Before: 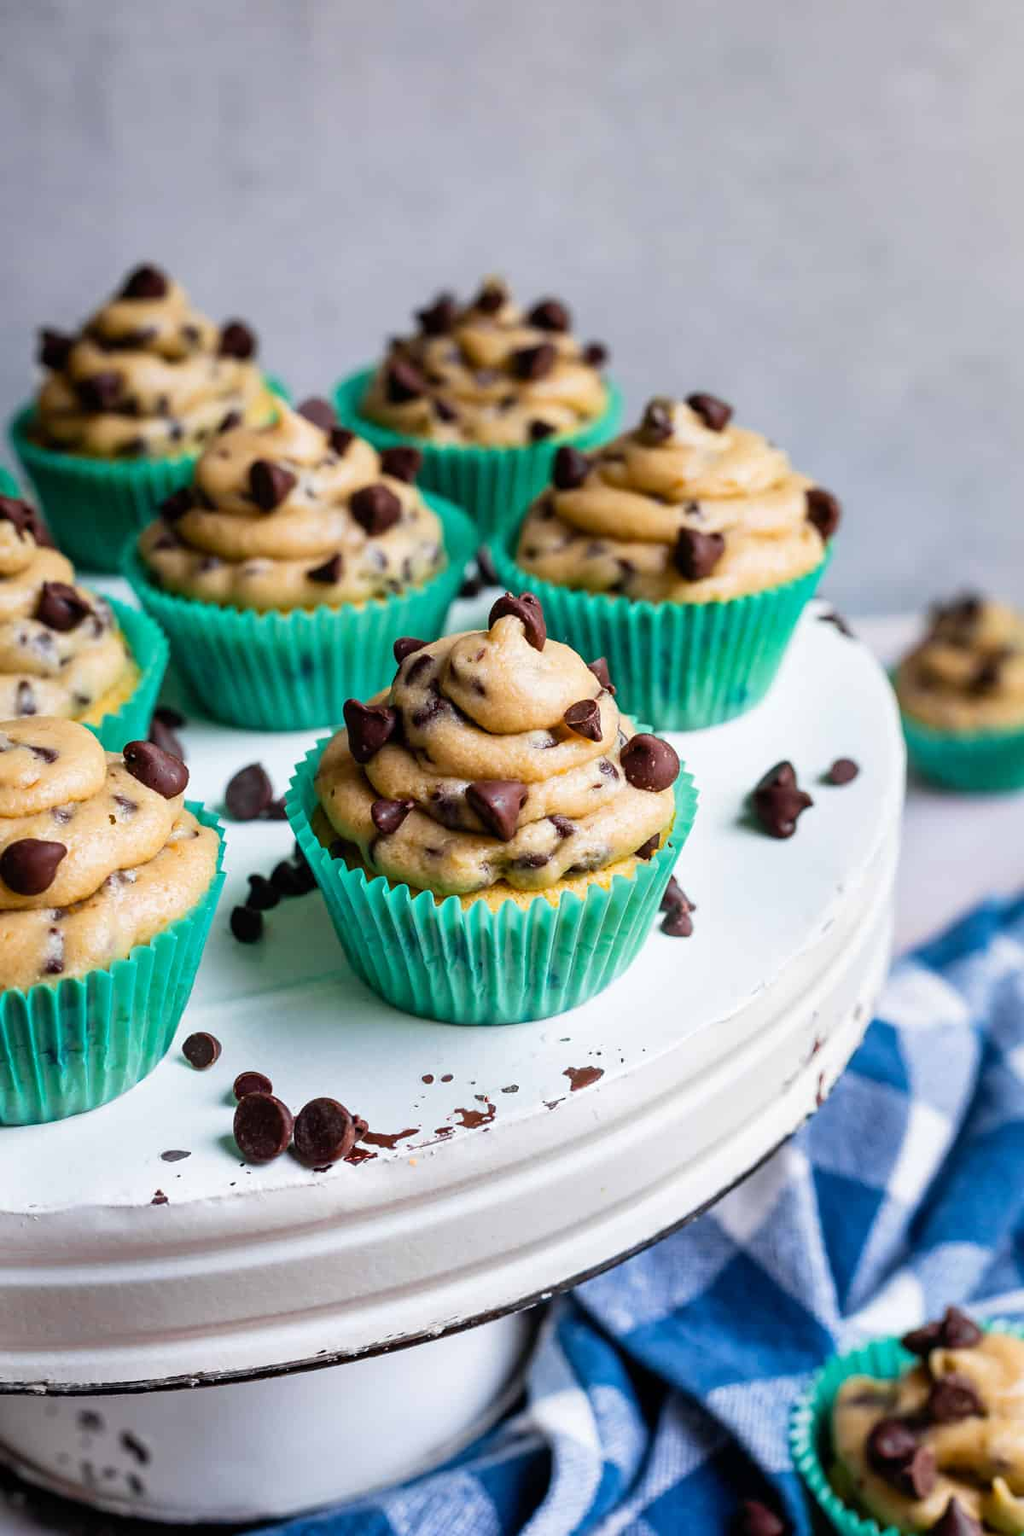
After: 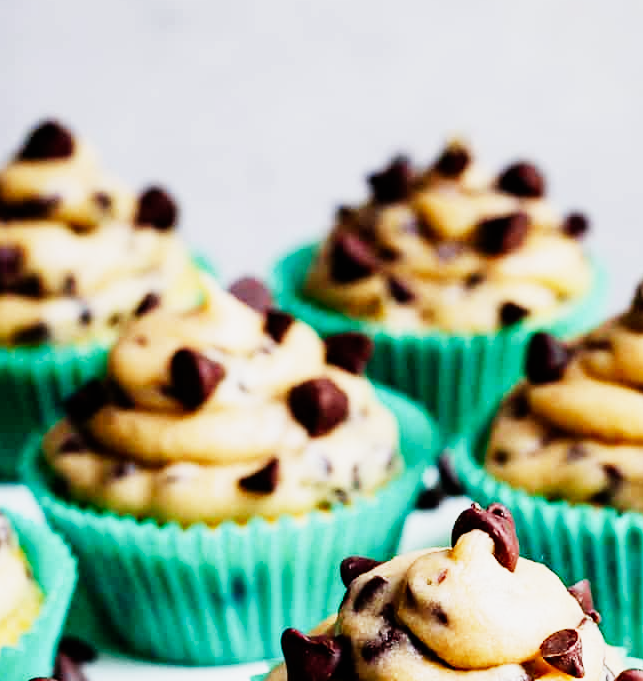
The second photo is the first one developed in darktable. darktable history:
crop: left 10.121%, top 10.631%, right 36.218%, bottom 51.526%
exposure: black level correction 0, exposure 0.9 EV, compensate highlight preservation false
sigmoid: contrast 2, skew -0.2, preserve hue 0%, red attenuation 0.1, red rotation 0.035, green attenuation 0.1, green rotation -0.017, blue attenuation 0.15, blue rotation -0.052, base primaries Rec2020
